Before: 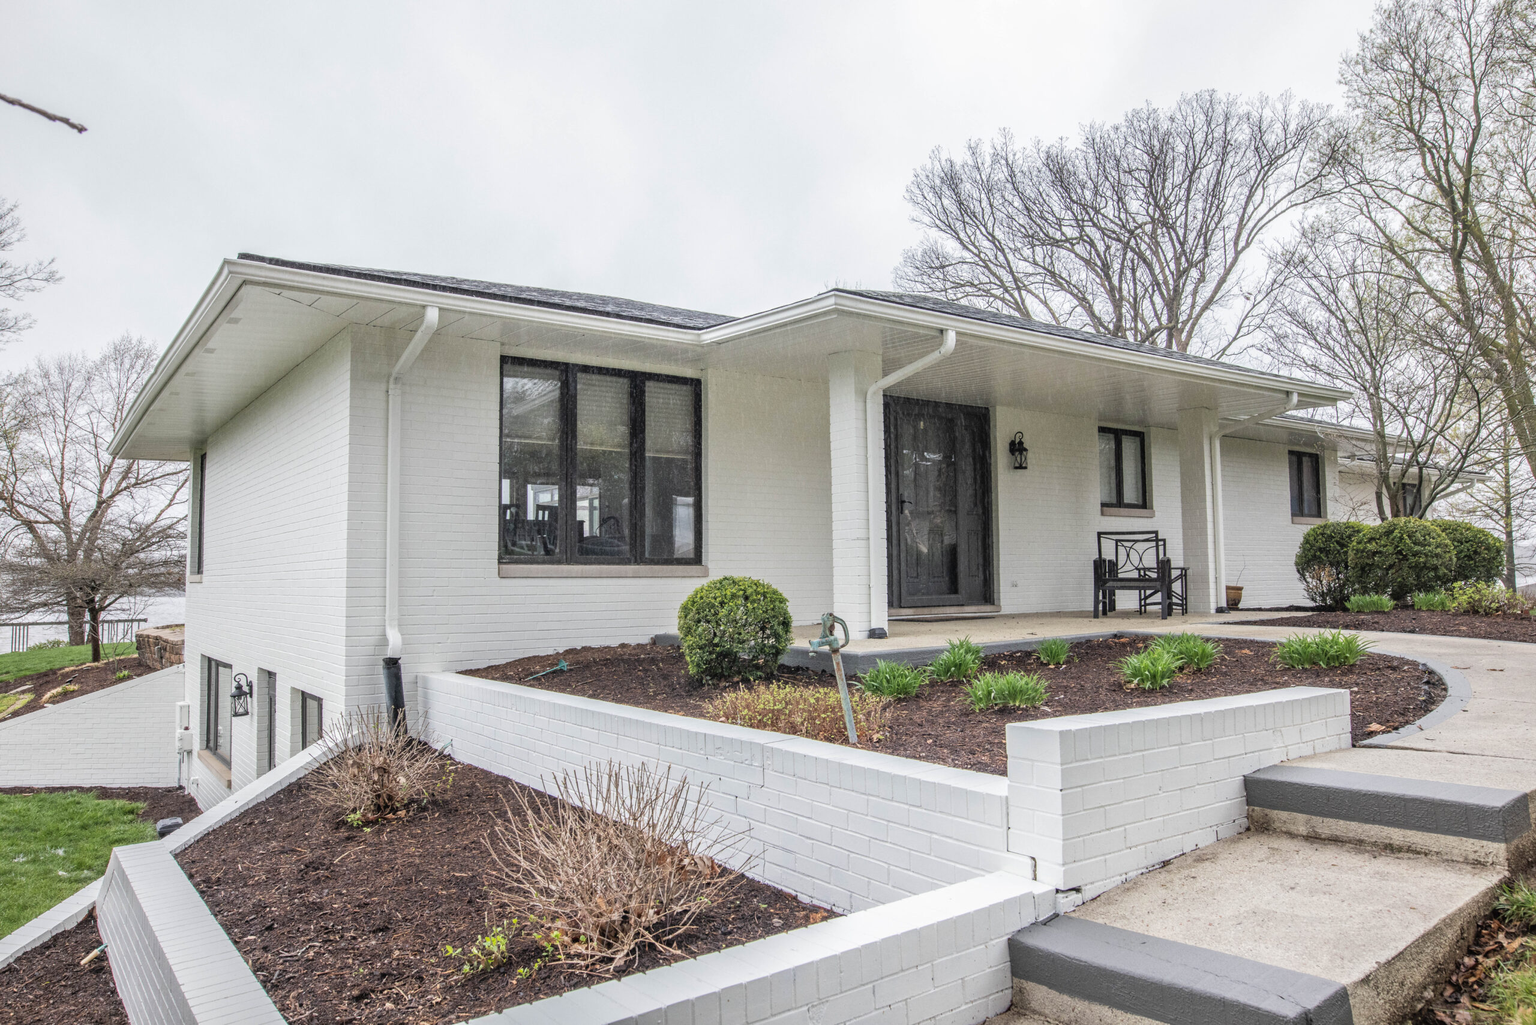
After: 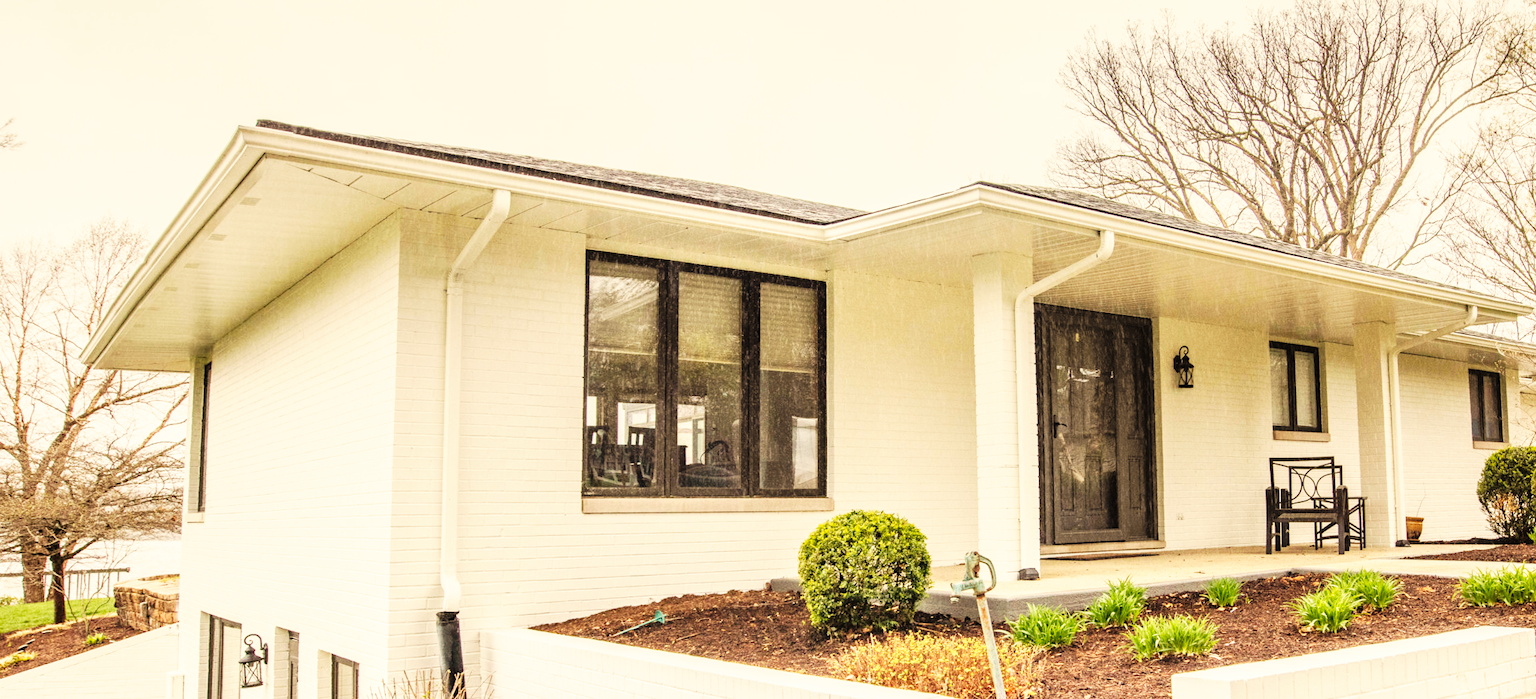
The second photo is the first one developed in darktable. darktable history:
crop: left 3.015%, top 8.969%, right 9.647%, bottom 26.457%
base curve: curves: ch0 [(0, 0) (0.007, 0.004) (0.027, 0.03) (0.046, 0.07) (0.207, 0.54) (0.442, 0.872) (0.673, 0.972) (1, 1)], preserve colors none
rotate and perspective: rotation -0.013°, lens shift (vertical) -0.027, lens shift (horizontal) 0.178, crop left 0.016, crop right 0.989, crop top 0.082, crop bottom 0.918
white balance: red 1.123, blue 0.83
graduated density: on, module defaults
color balance rgb: shadows lift › chroma 2%, shadows lift › hue 50°, power › hue 60°, highlights gain › chroma 1%, highlights gain › hue 60°, global offset › luminance 0.25%, global vibrance 30%
